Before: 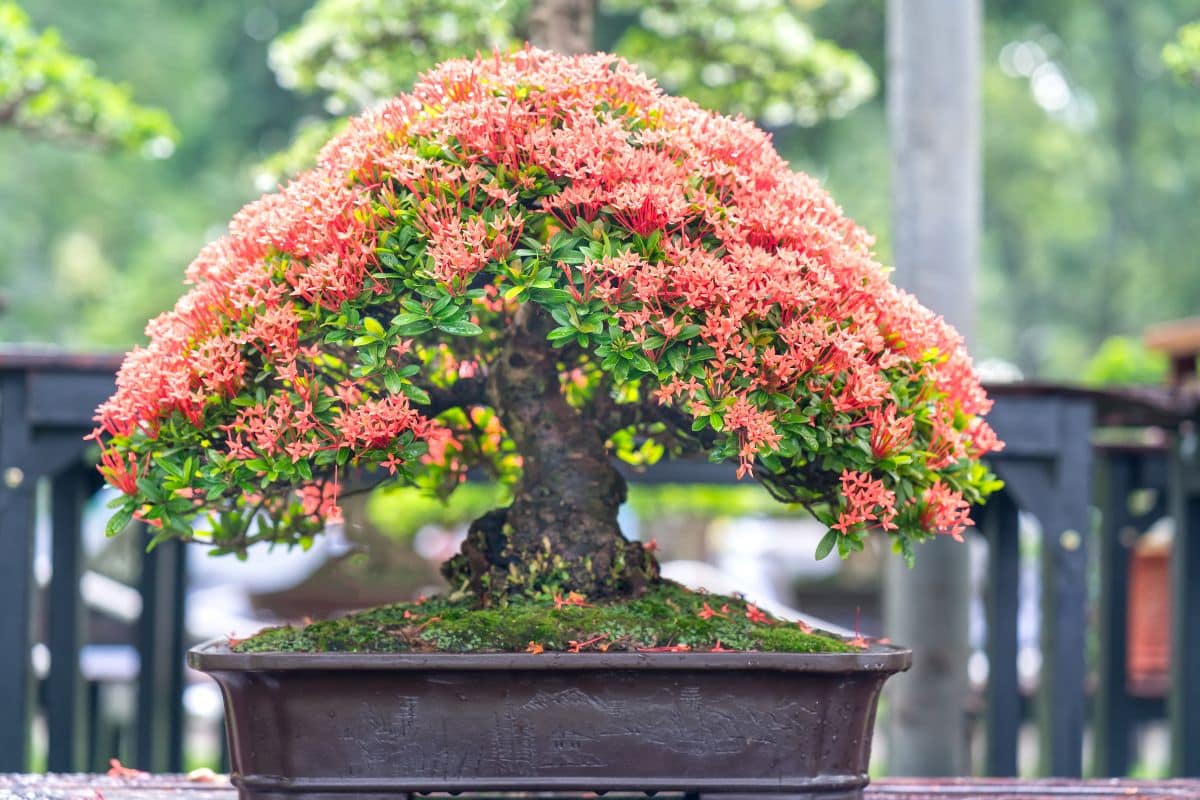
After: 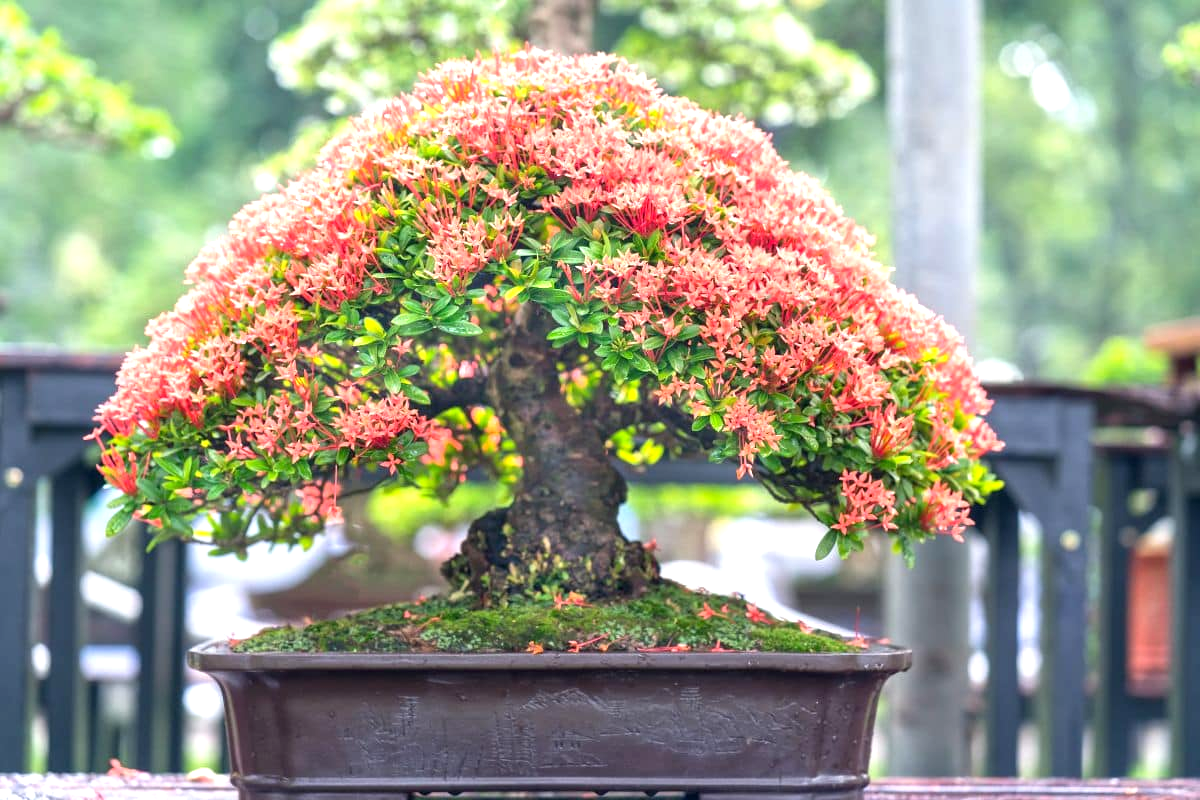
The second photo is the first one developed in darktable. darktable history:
exposure: black level correction 0.001, exposure 0.499 EV, compensate highlight preservation false
base curve: curves: ch0 [(0, 0) (0.472, 0.455) (1, 1)], preserve colors none
